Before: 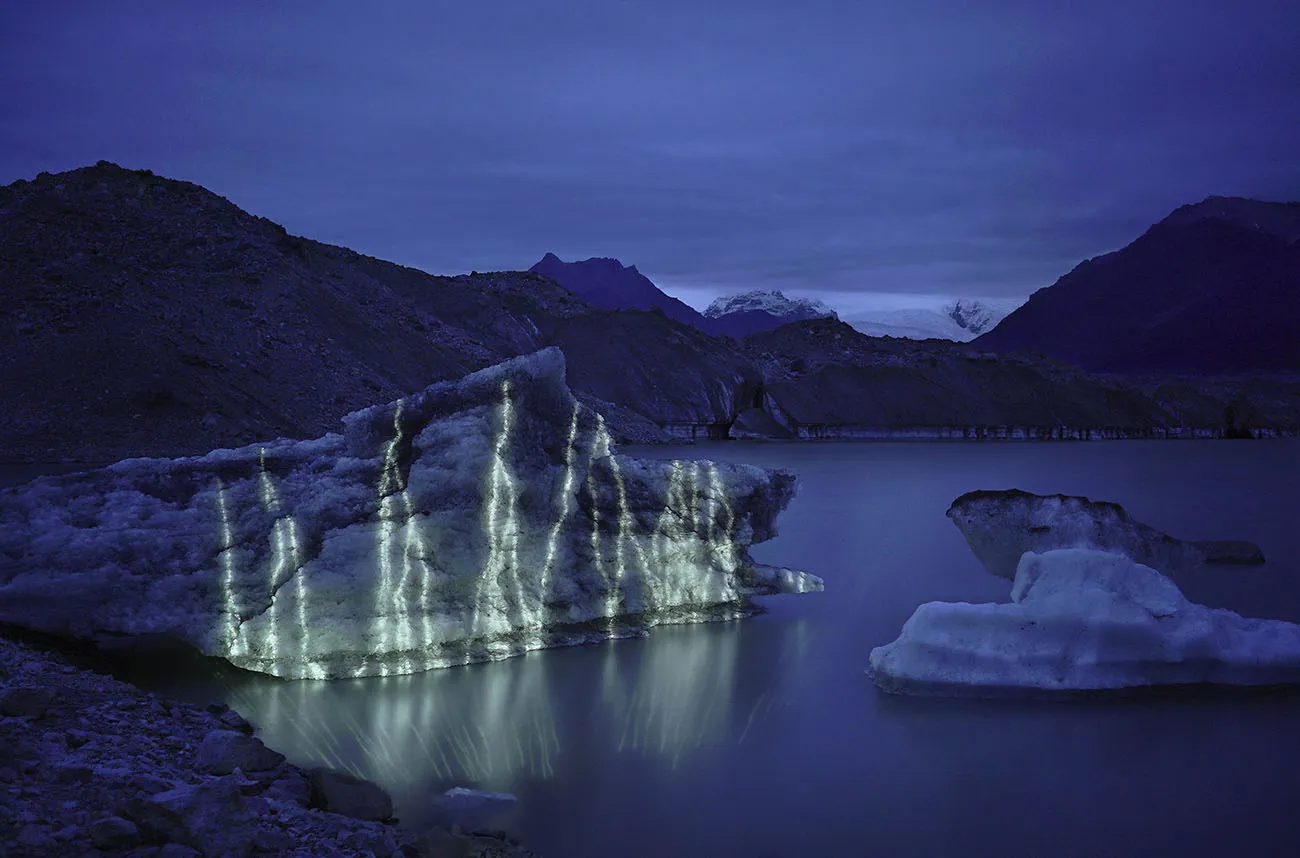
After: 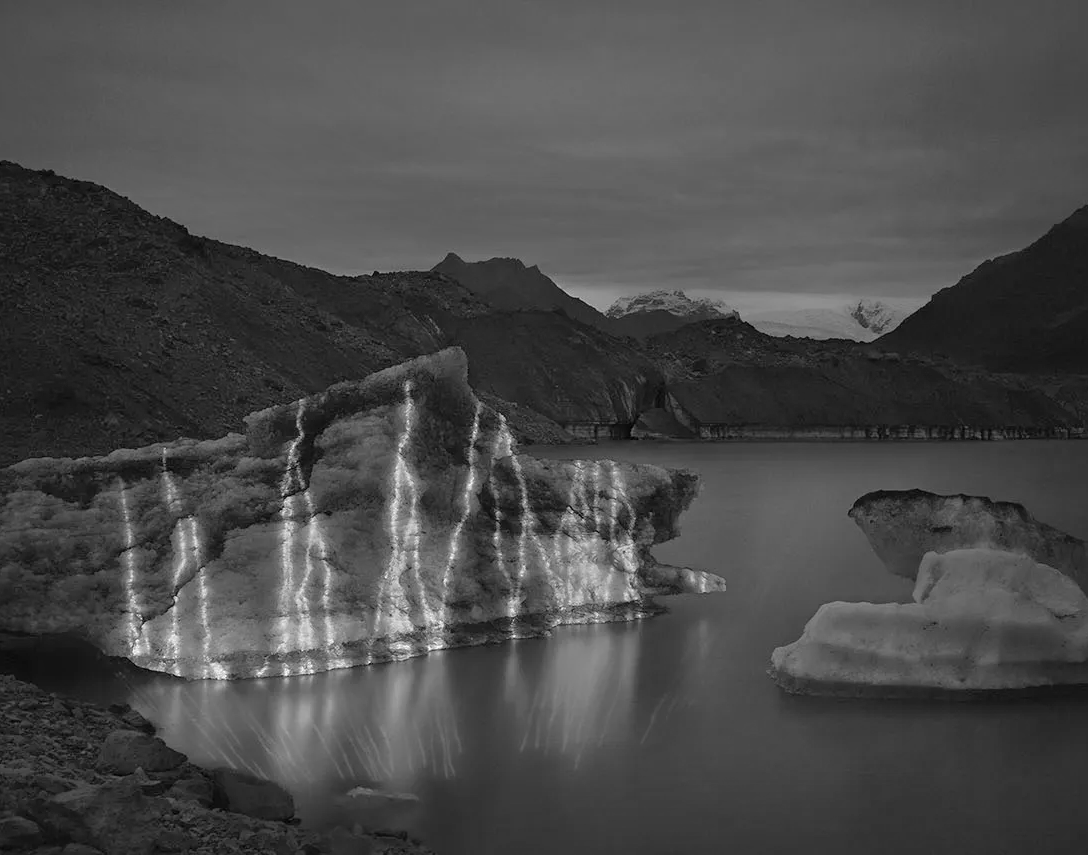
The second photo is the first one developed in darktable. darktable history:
shadows and highlights: on, module defaults
crop: left 7.598%, right 7.873%
monochrome: on, module defaults
color calibration: illuminant as shot in camera, x 0.37, y 0.382, temperature 4313.32 K
